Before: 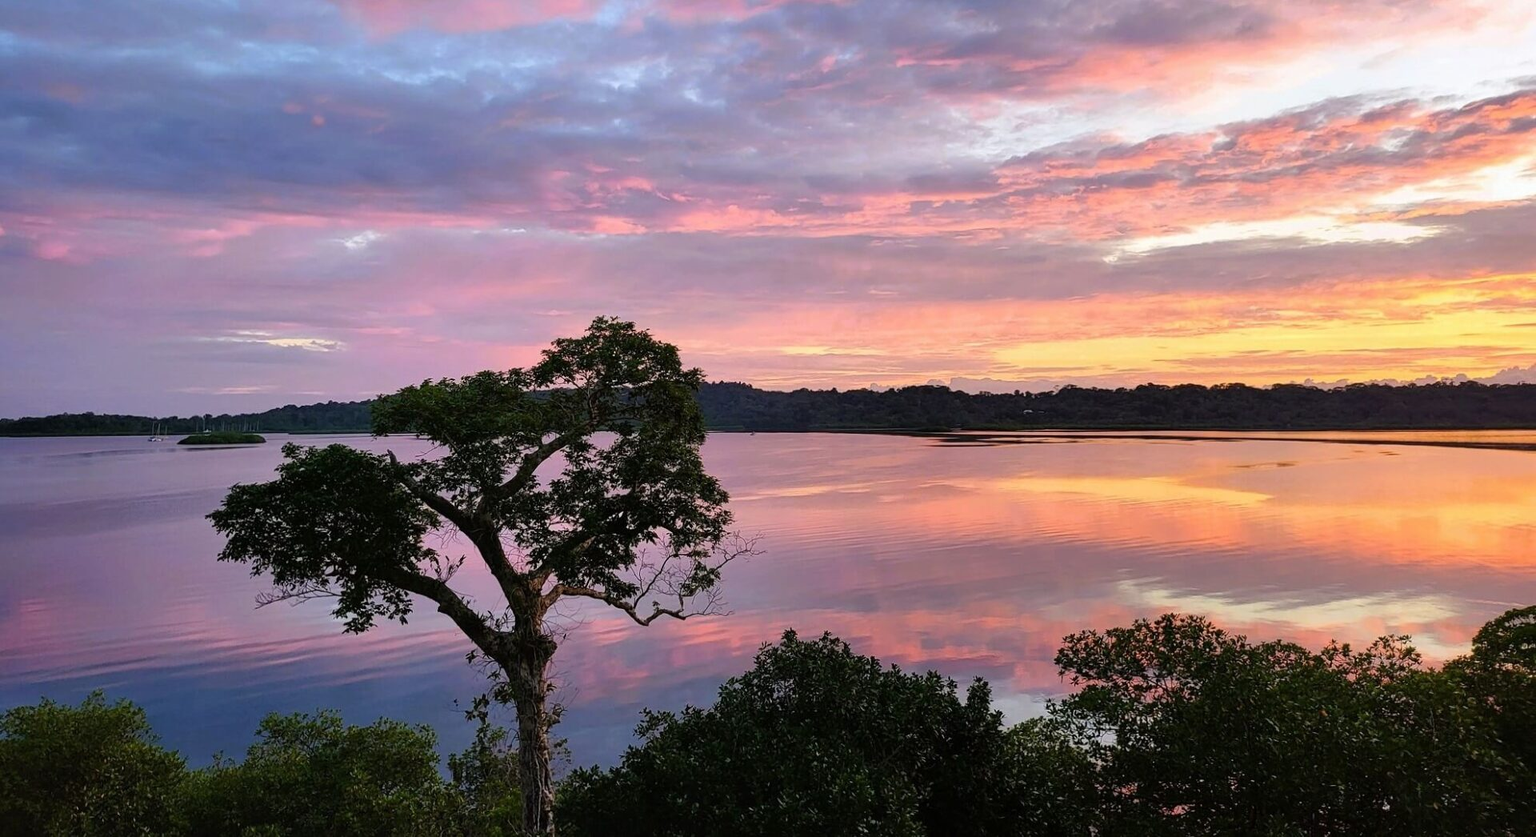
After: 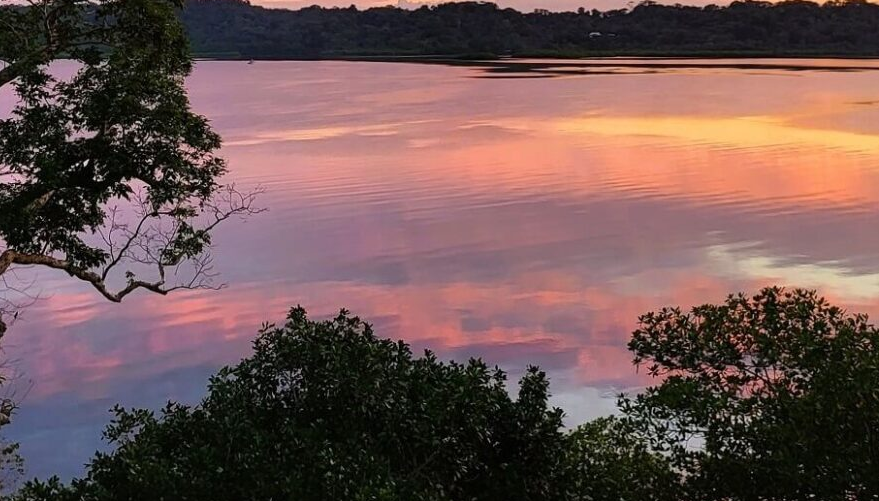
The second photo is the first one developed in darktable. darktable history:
crop: left 35.975%, top 45.893%, right 18.223%, bottom 6.198%
